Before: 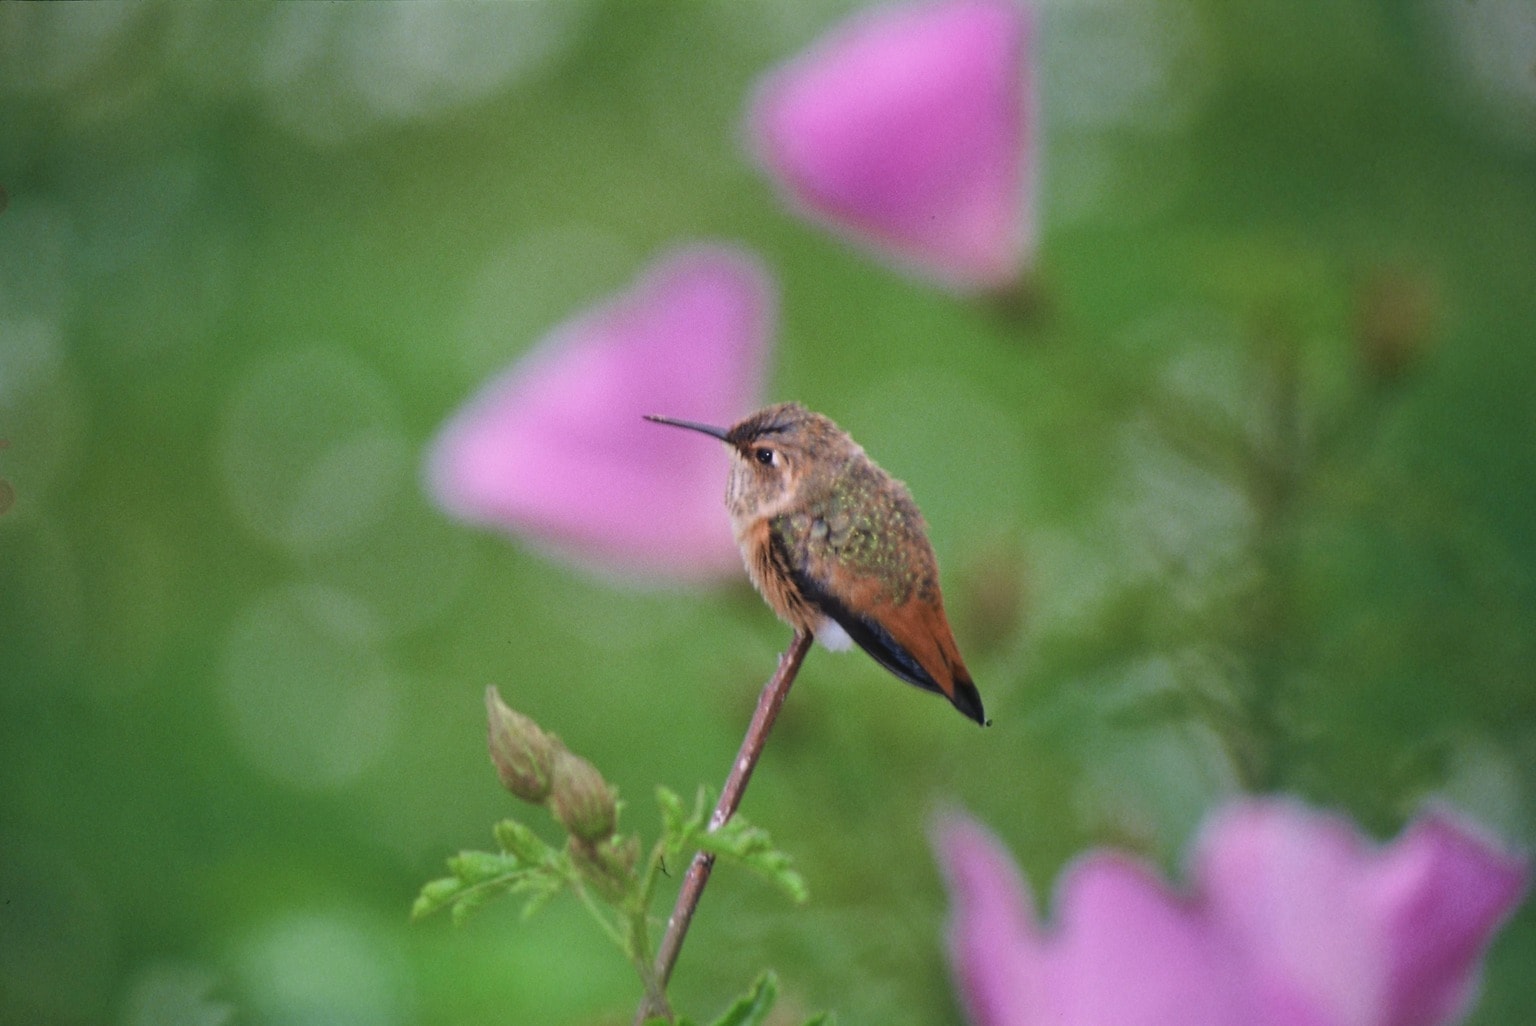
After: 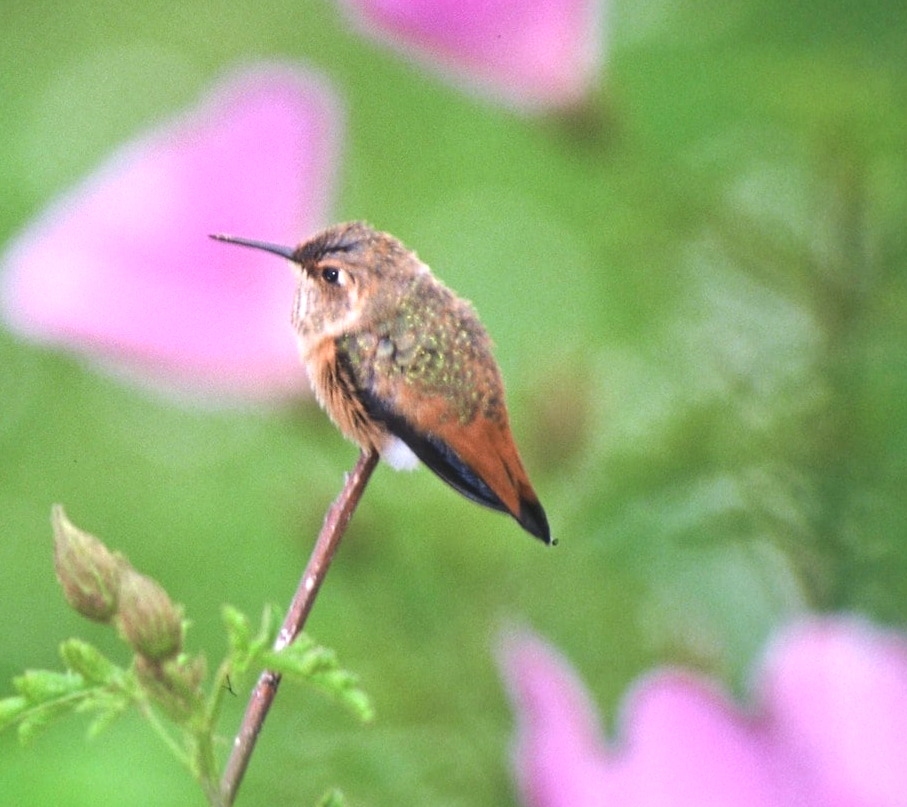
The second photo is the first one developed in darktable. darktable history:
exposure: black level correction -0.001, exposure 0.9 EV, compensate exposure bias true, compensate highlight preservation false
crop and rotate: left 28.256%, top 17.734%, right 12.656%, bottom 3.573%
